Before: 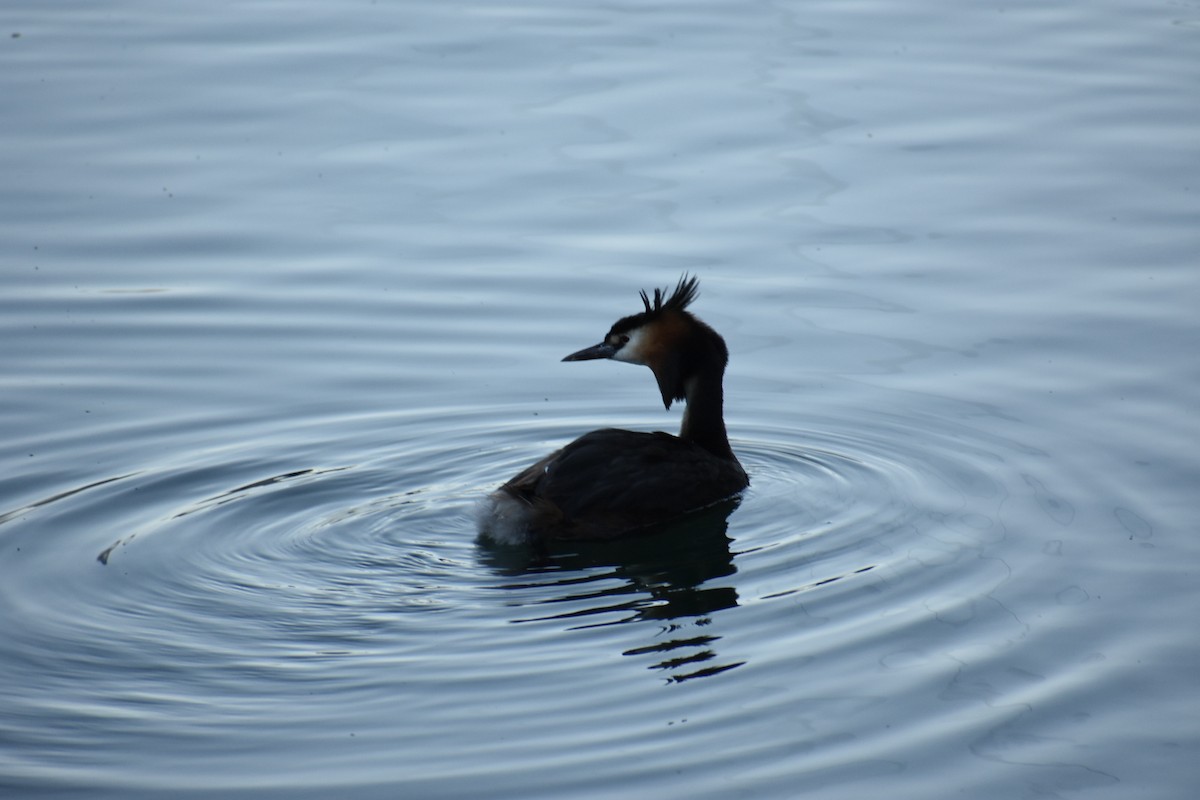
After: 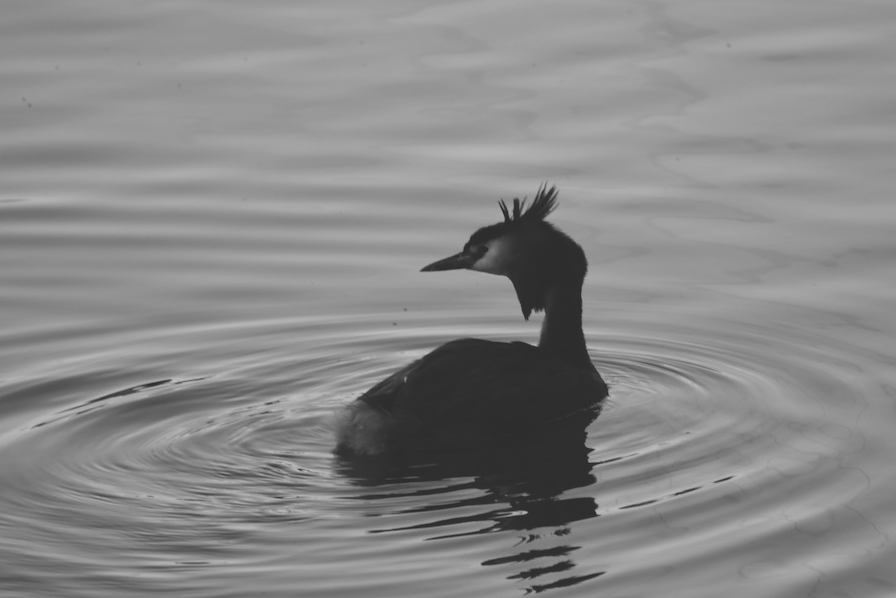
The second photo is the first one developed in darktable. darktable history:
crop and rotate: left 11.831%, top 11.346%, right 13.429%, bottom 13.899%
exposure: black level correction -0.036, exposure -0.497 EV, compensate highlight preservation false
monochrome: on, module defaults
